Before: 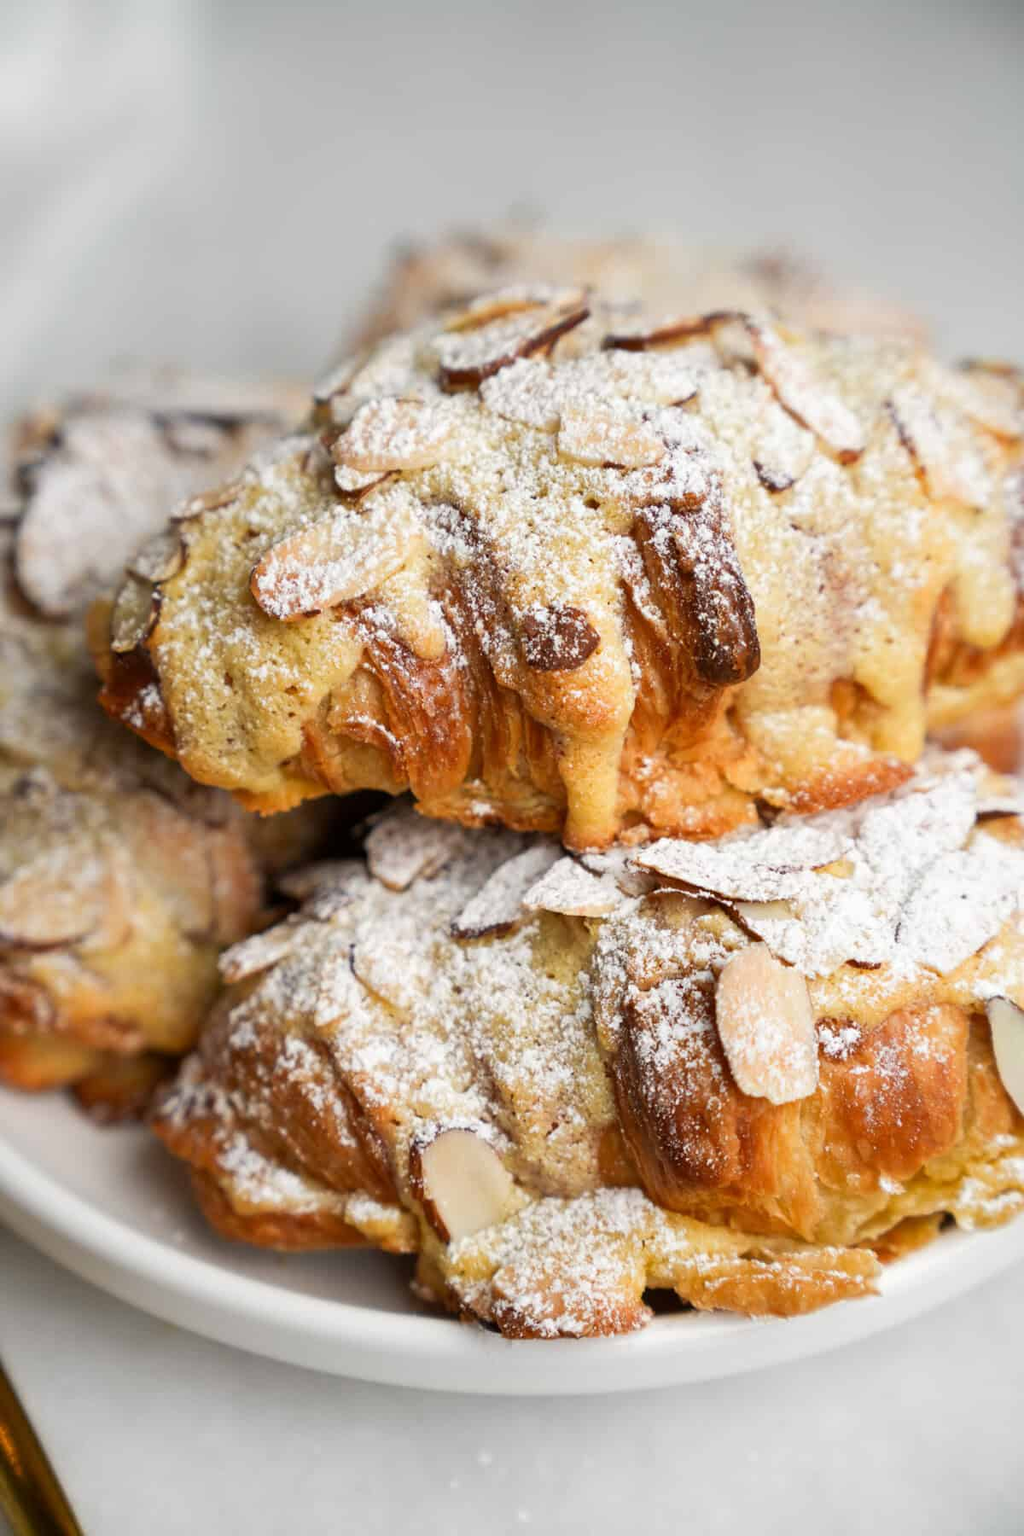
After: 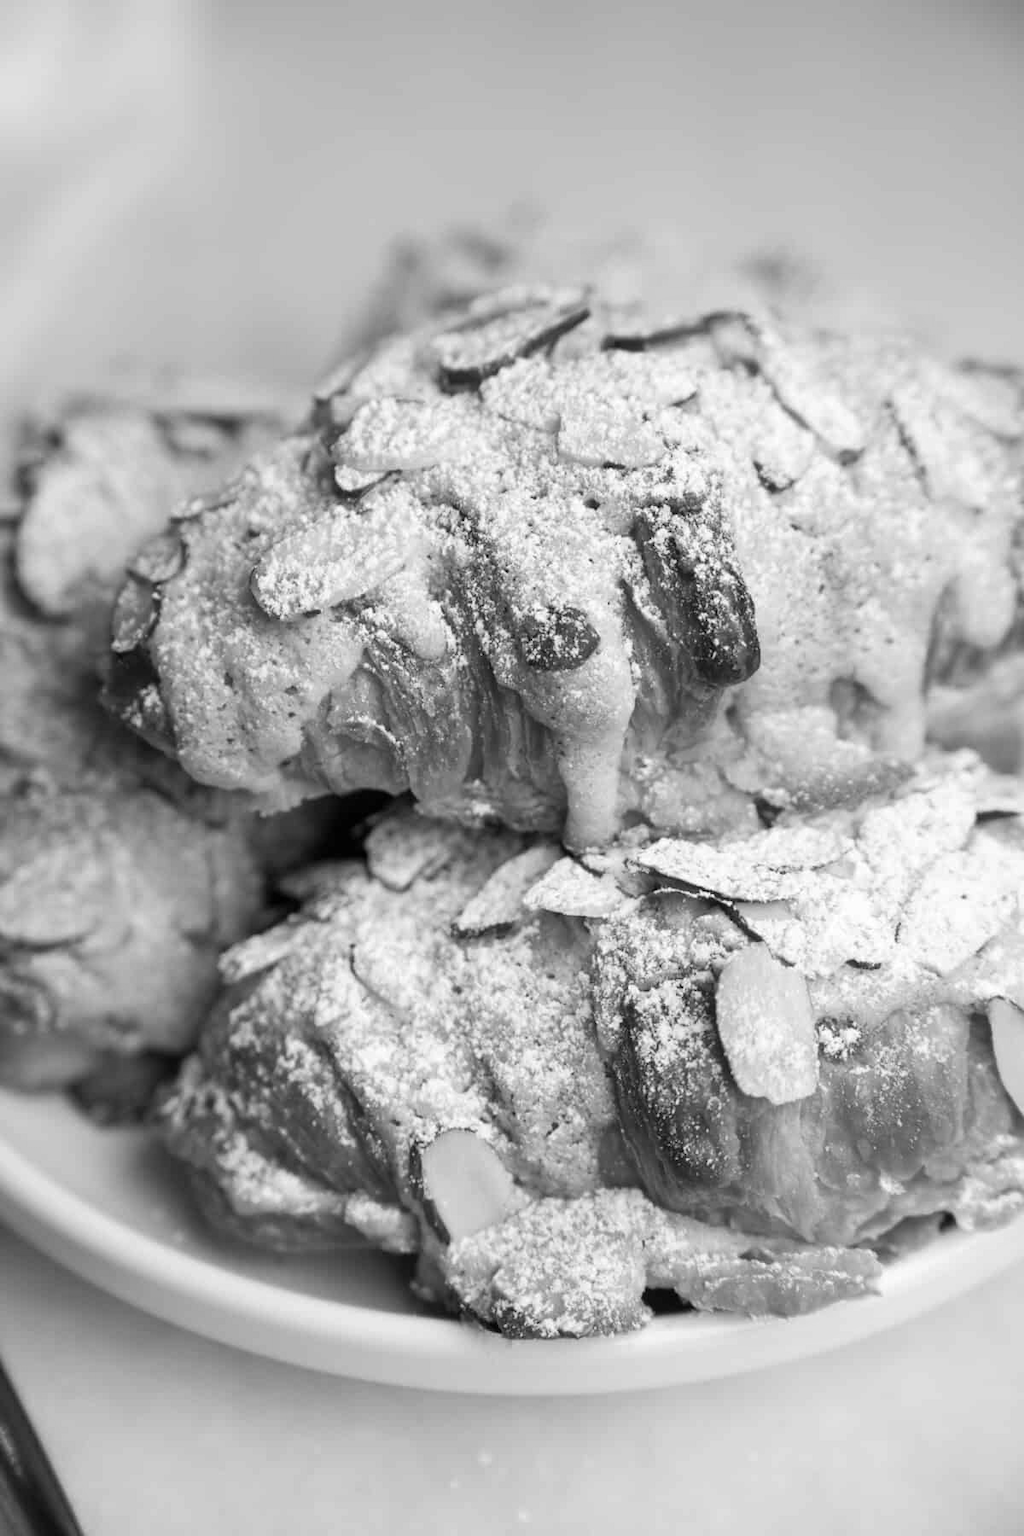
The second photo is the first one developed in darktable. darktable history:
monochrome: a -3.63, b -0.465
white balance: red 1.009, blue 1.027
color contrast: green-magenta contrast 1.1, blue-yellow contrast 1.1, unbound 0
